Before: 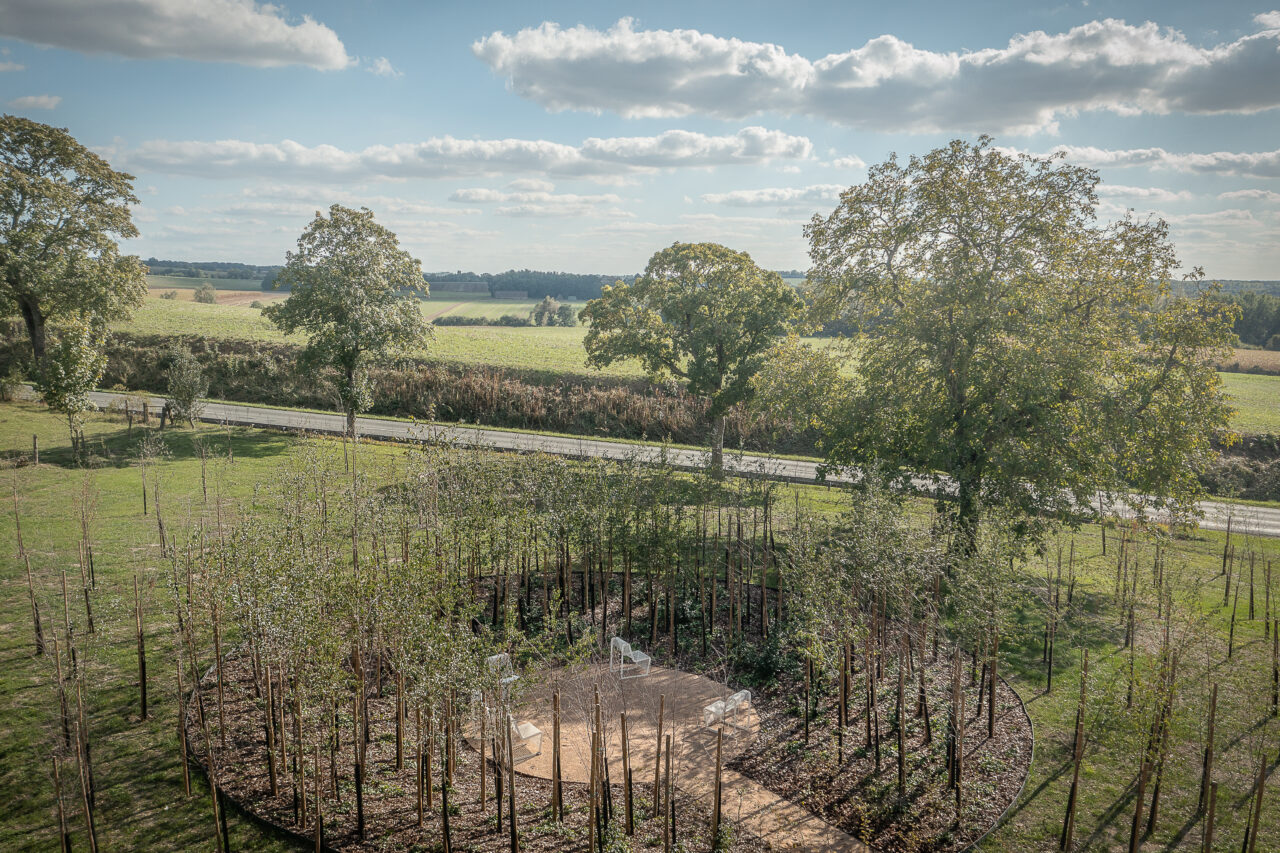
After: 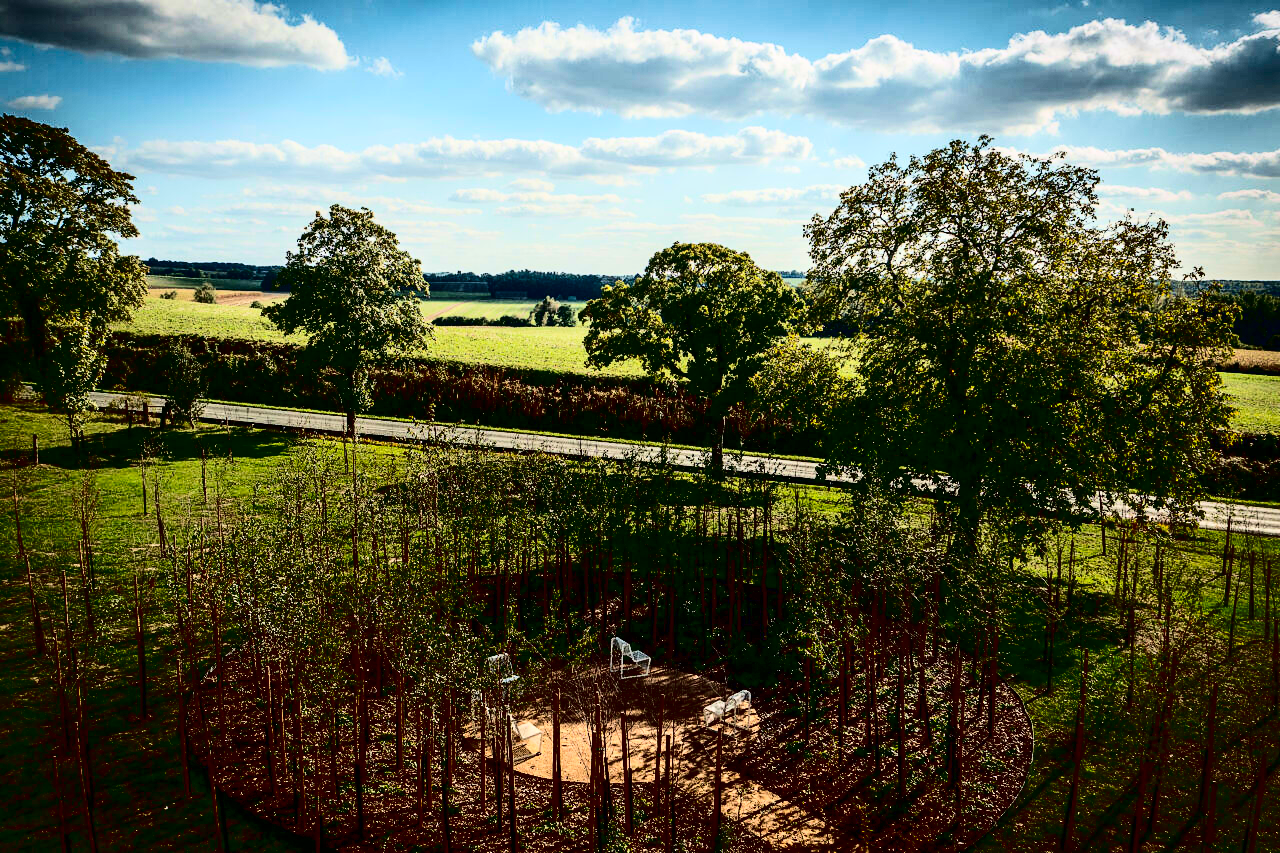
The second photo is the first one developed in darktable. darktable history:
velvia: on, module defaults
contrast brightness saturation: contrast 0.77, brightness -1, saturation 1
